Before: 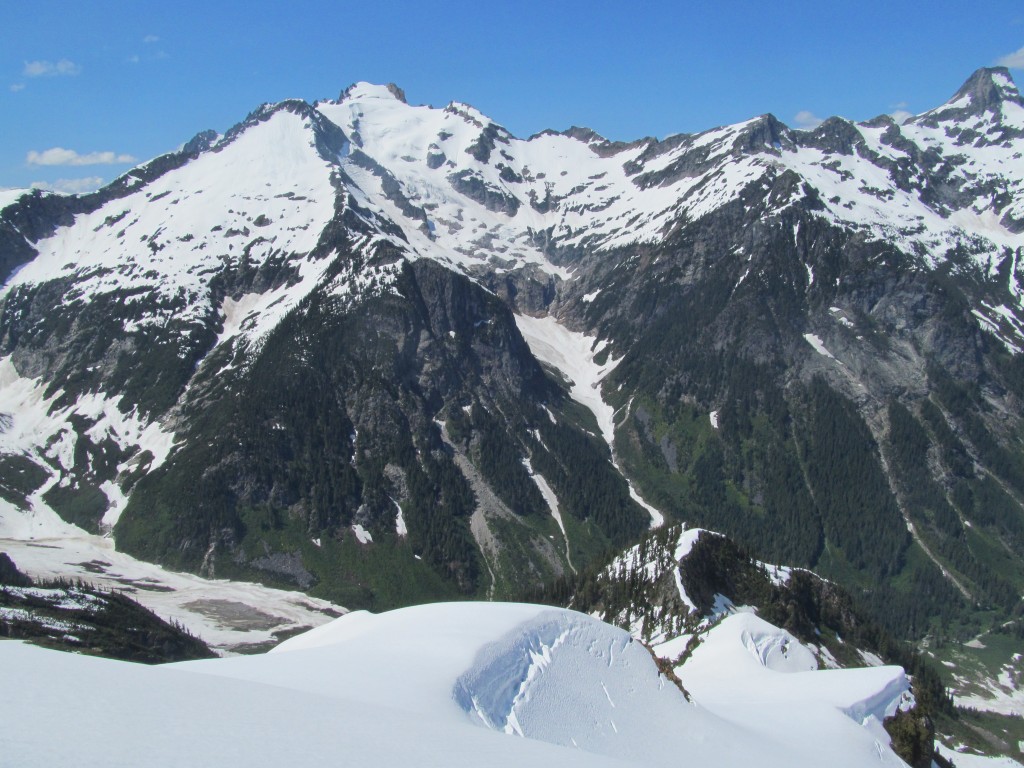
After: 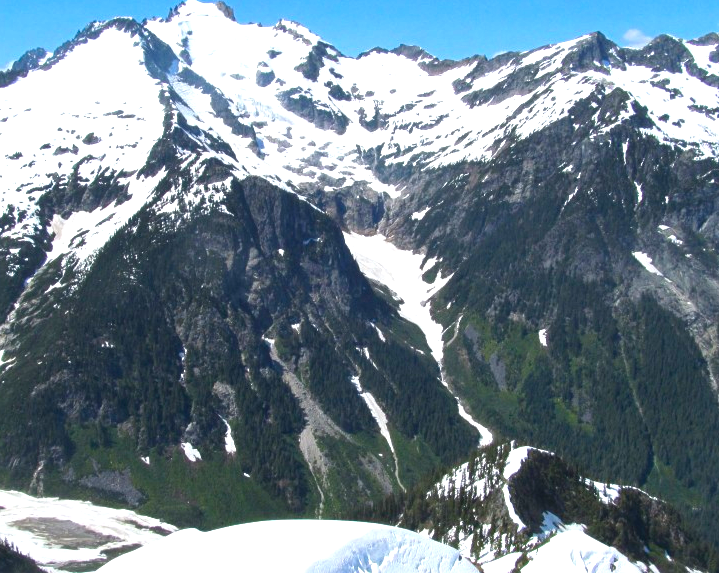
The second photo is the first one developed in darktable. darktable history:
color balance rgb: shadows lift › luminance -9.017%, shadows fall-off 101.199%, perceptual saturation grading › global saturation 34.766%, perceptual saturation grading › highlights -29.81%, perceptual saturation grading › shadows 35.598%, perceptual brilliance grading › global brilliance 12.233%, perceptual brilliance grading › highlights 15.138%, mask middle-gray fulcrum 22.645%
crop and rotate: left 16.739%, top 10.797%, right 13.001%, bottom 14.479%
